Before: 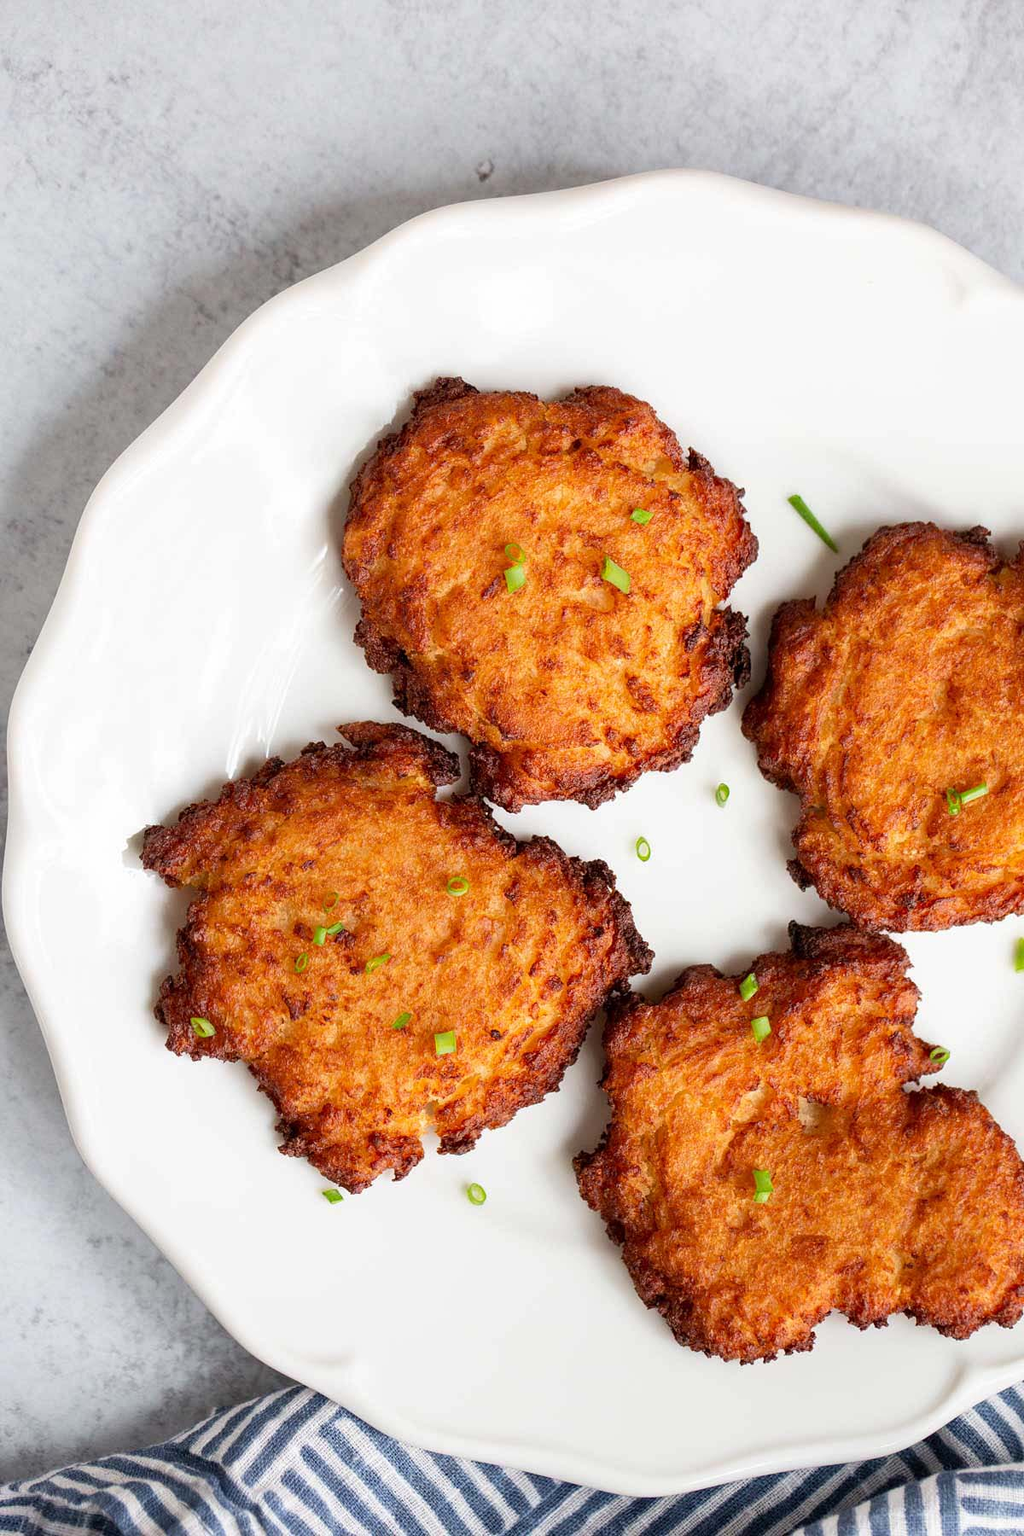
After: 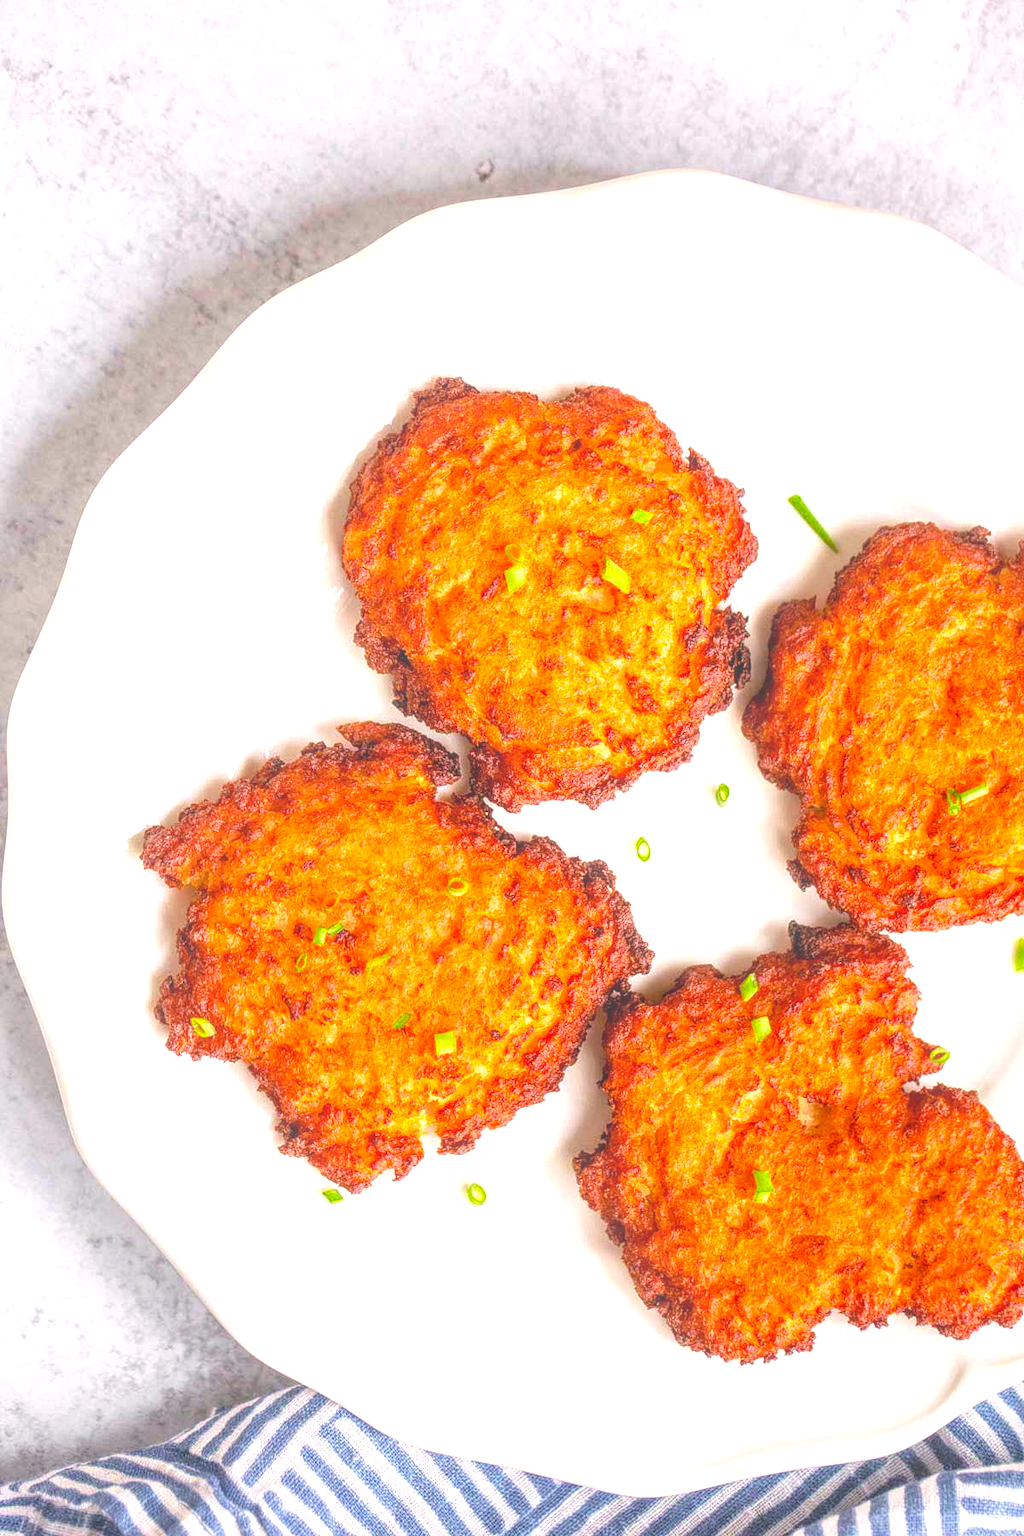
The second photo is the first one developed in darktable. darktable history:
color correction: highlights a* 3.43, highlights b* 1.78, saturation 1.24
local contrast: highlights 71%, shadows 10%, midtone range 0.198
exposure: exposure 0.6 EV, compensate exposure bias true, compensate highlight preservation false
color balance rgb: linear chroma grading › global chroma 0.987%, perceptual saturation grading › global saturation 0.355%, global vibrance 20%
